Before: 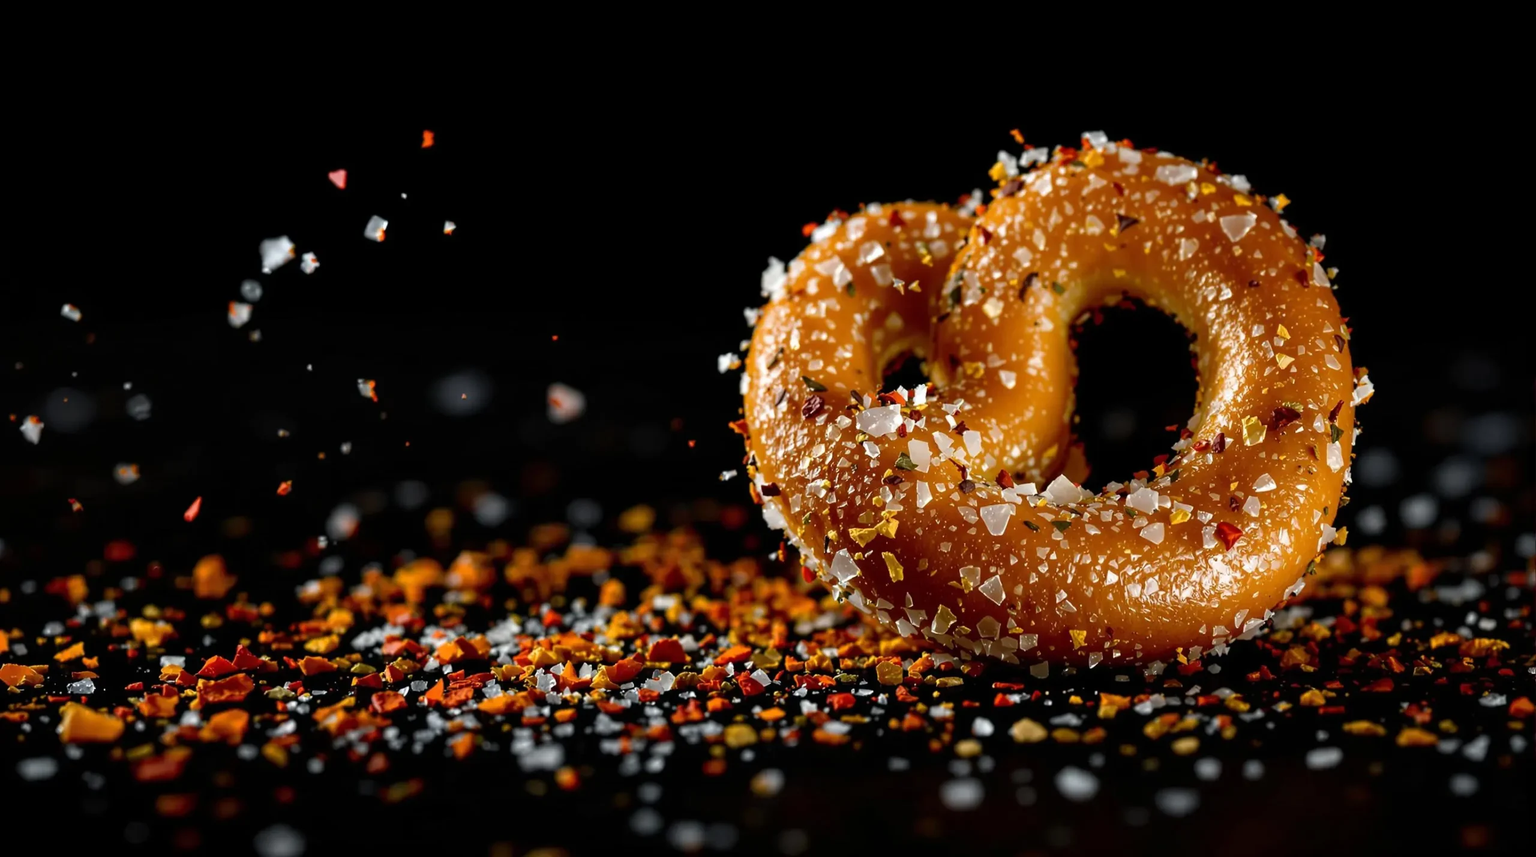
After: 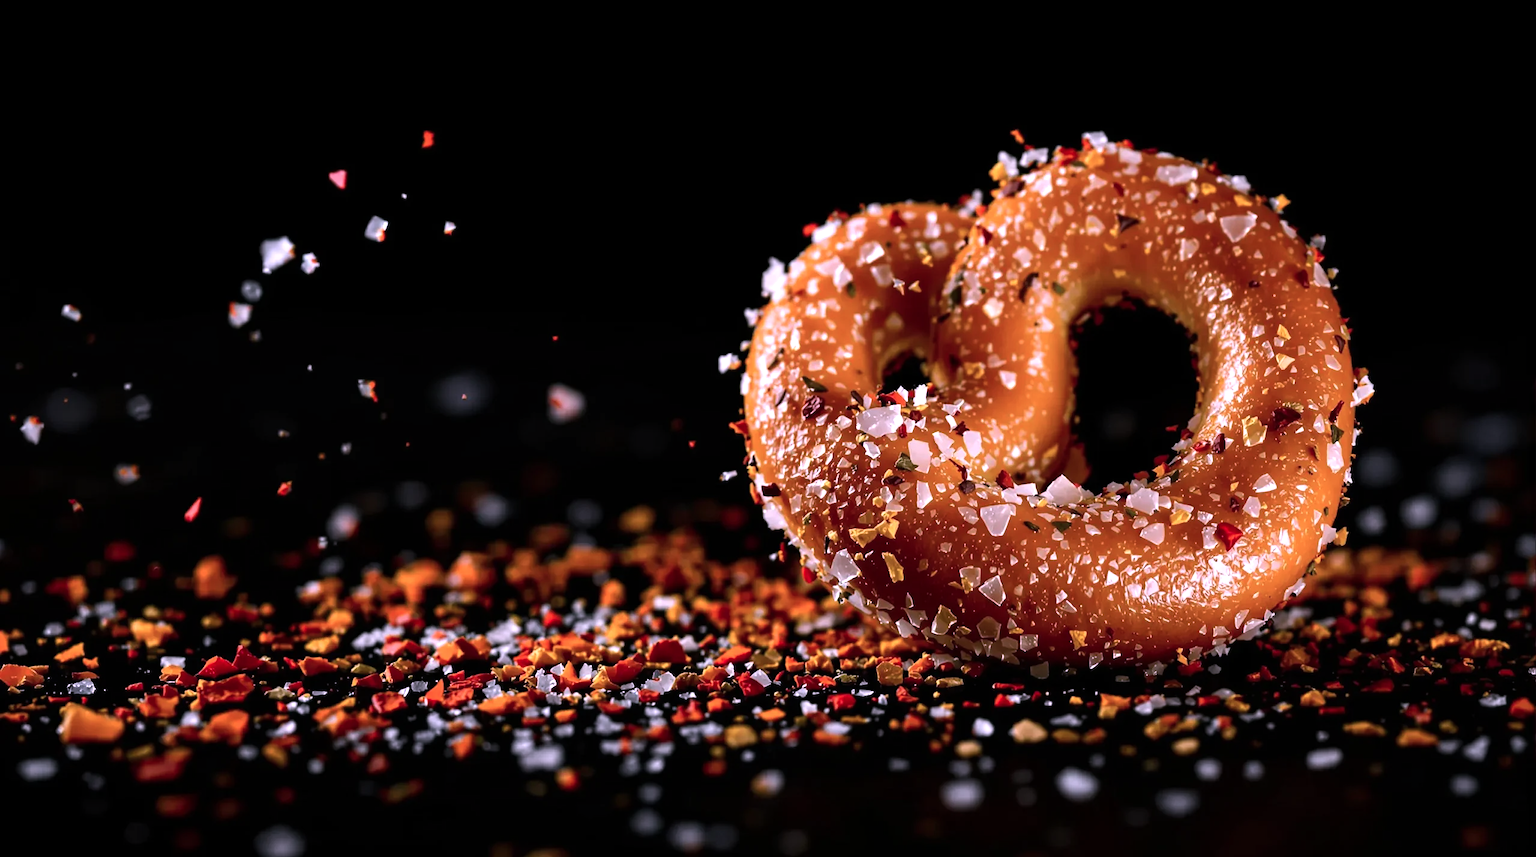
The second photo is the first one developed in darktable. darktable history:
tone equalizer: -8 EV -0.417 EV, -7 EV -0.389 EV, -6 EV -0.333 EV, -5 EV -0.222 EV, -3 EV 0.222 EV, -2 EV 0.333 EV, -1 EV 0.389 EV, +0 EV 0.417 EV, edges refinement/feathering 500, mask exposure compensation -1.57 EV, preserve details no
color correction: highlights a* 15.46, highlights b* -20.56
